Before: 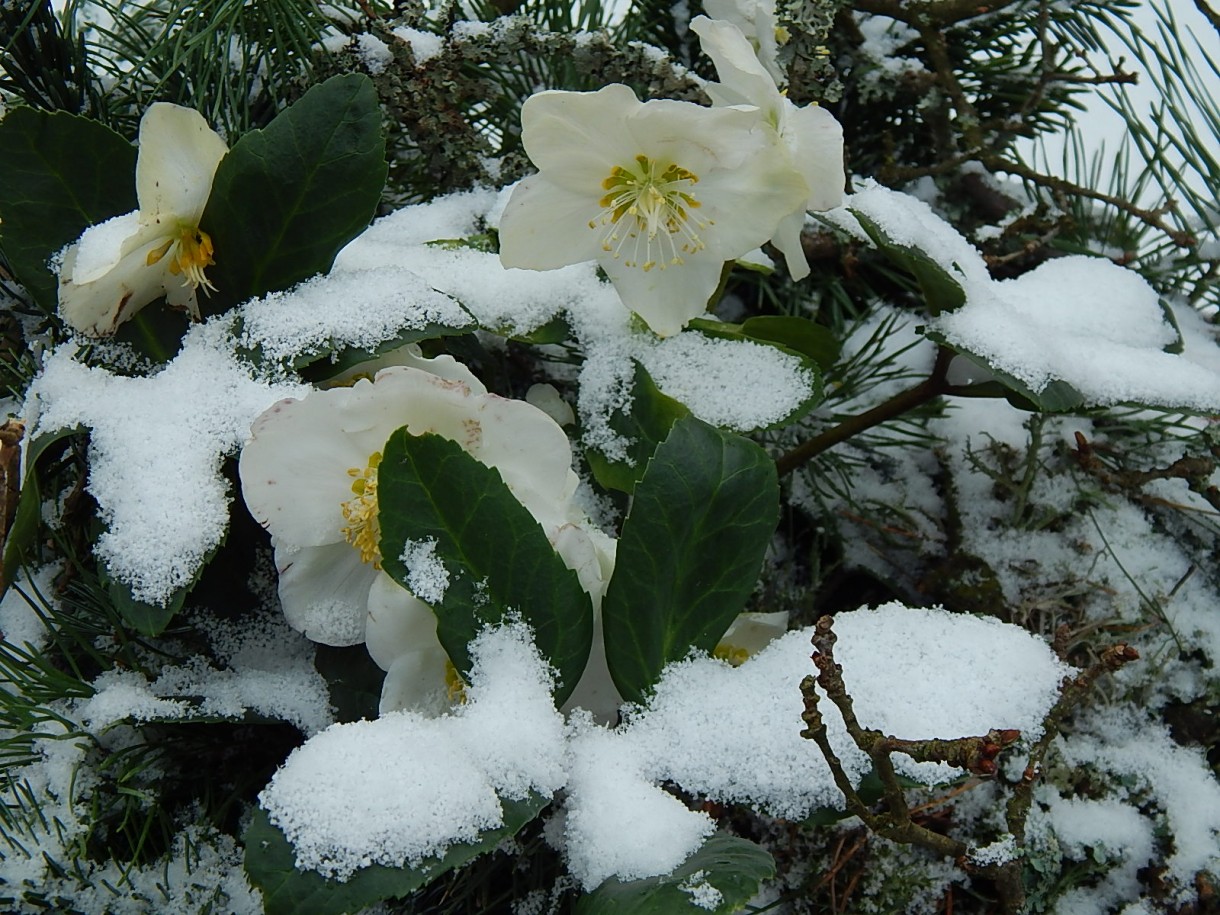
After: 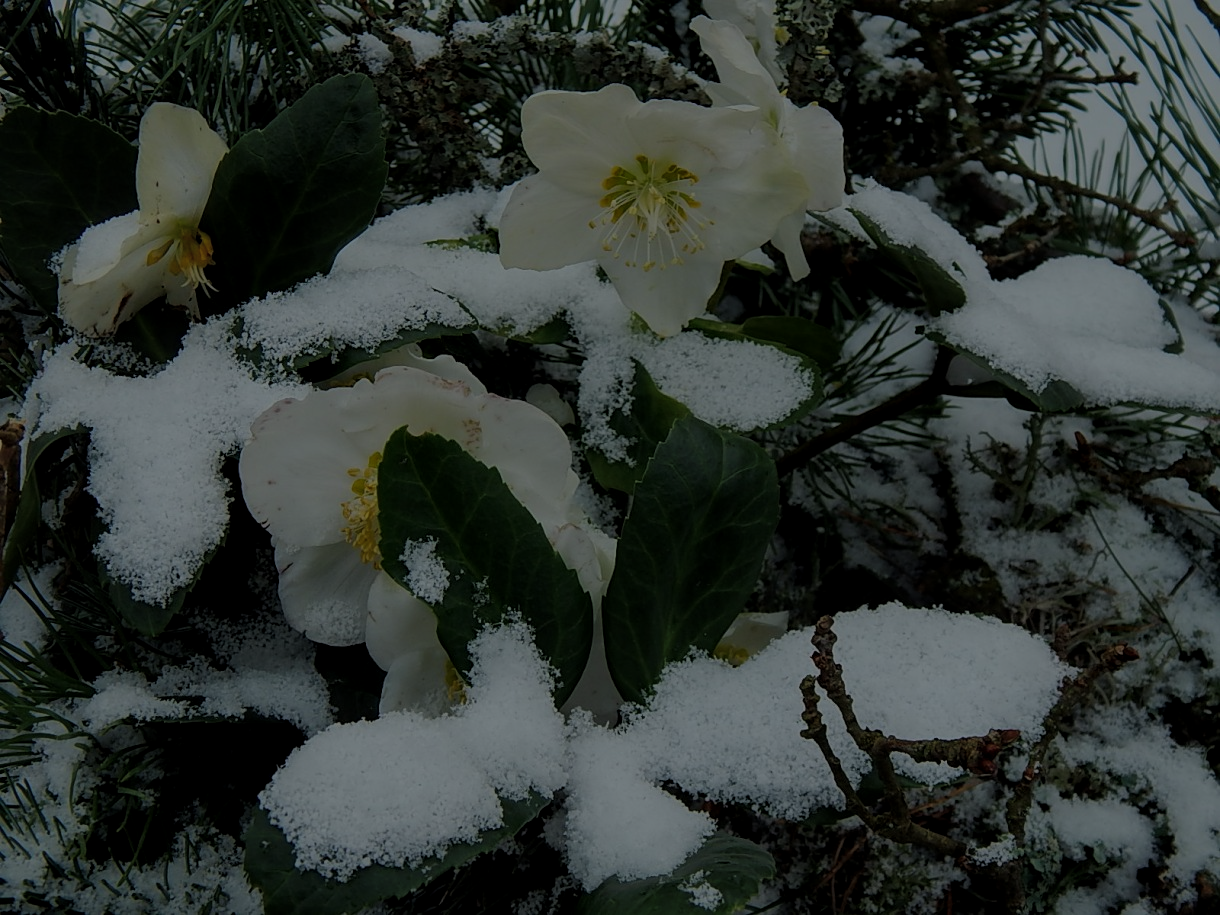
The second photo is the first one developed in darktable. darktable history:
local contrast: on, module defaults
exposure: exposure -2.345 EV, compensate highlight preservation false
contrast brightness saturation: brightness 0.088, saturation 0.194
